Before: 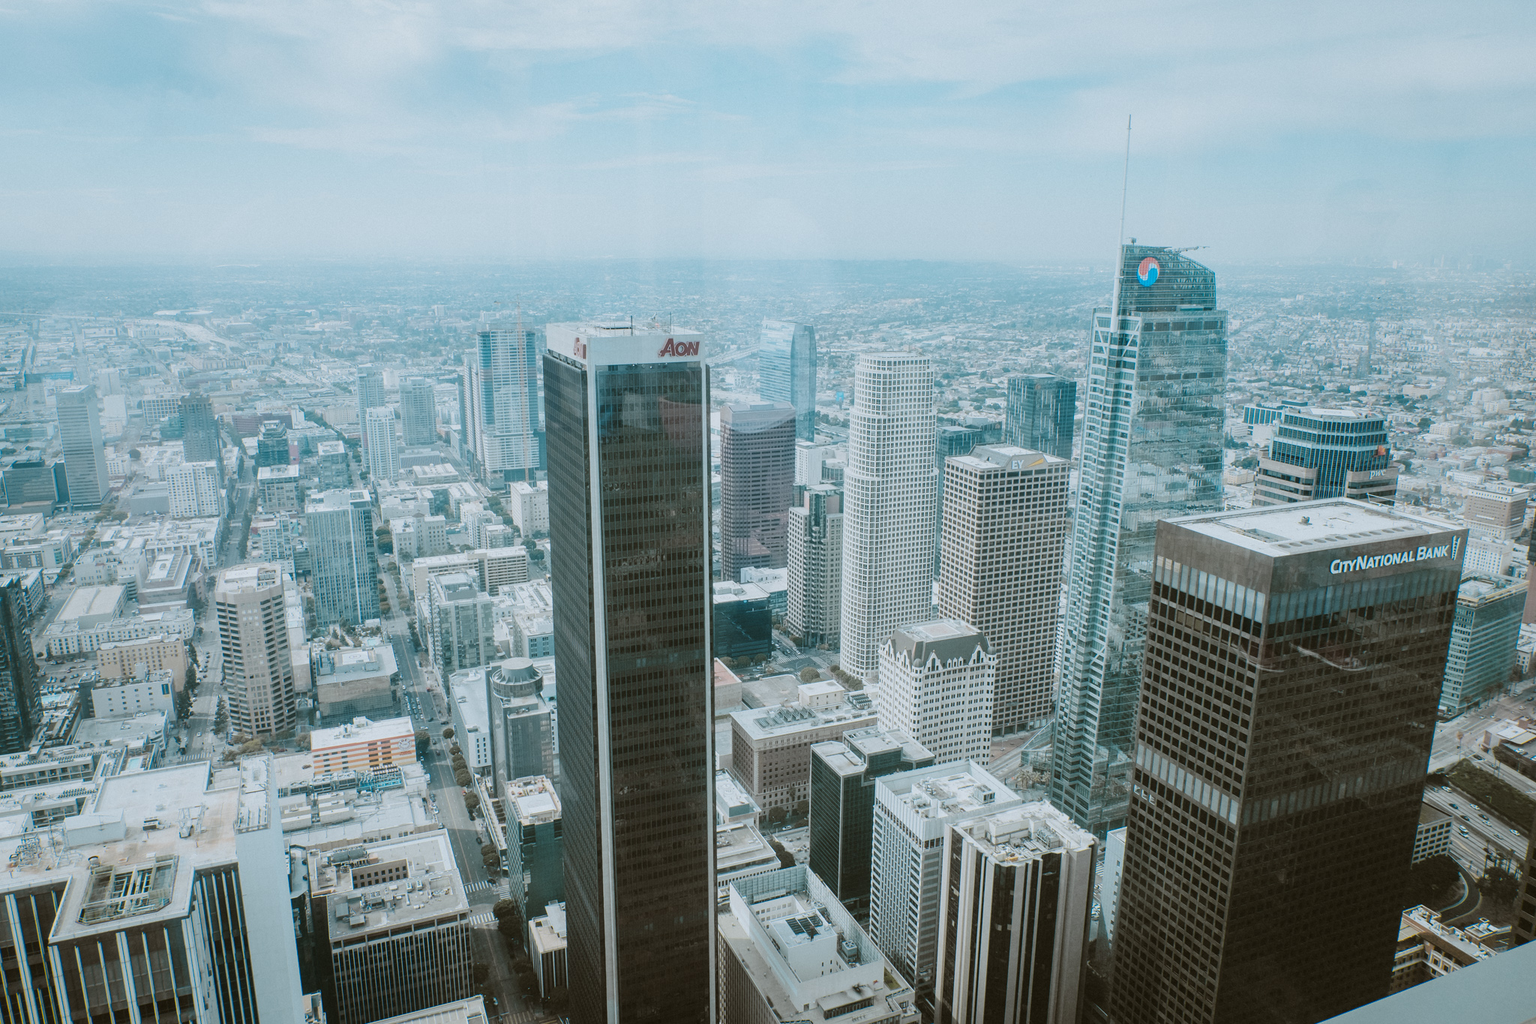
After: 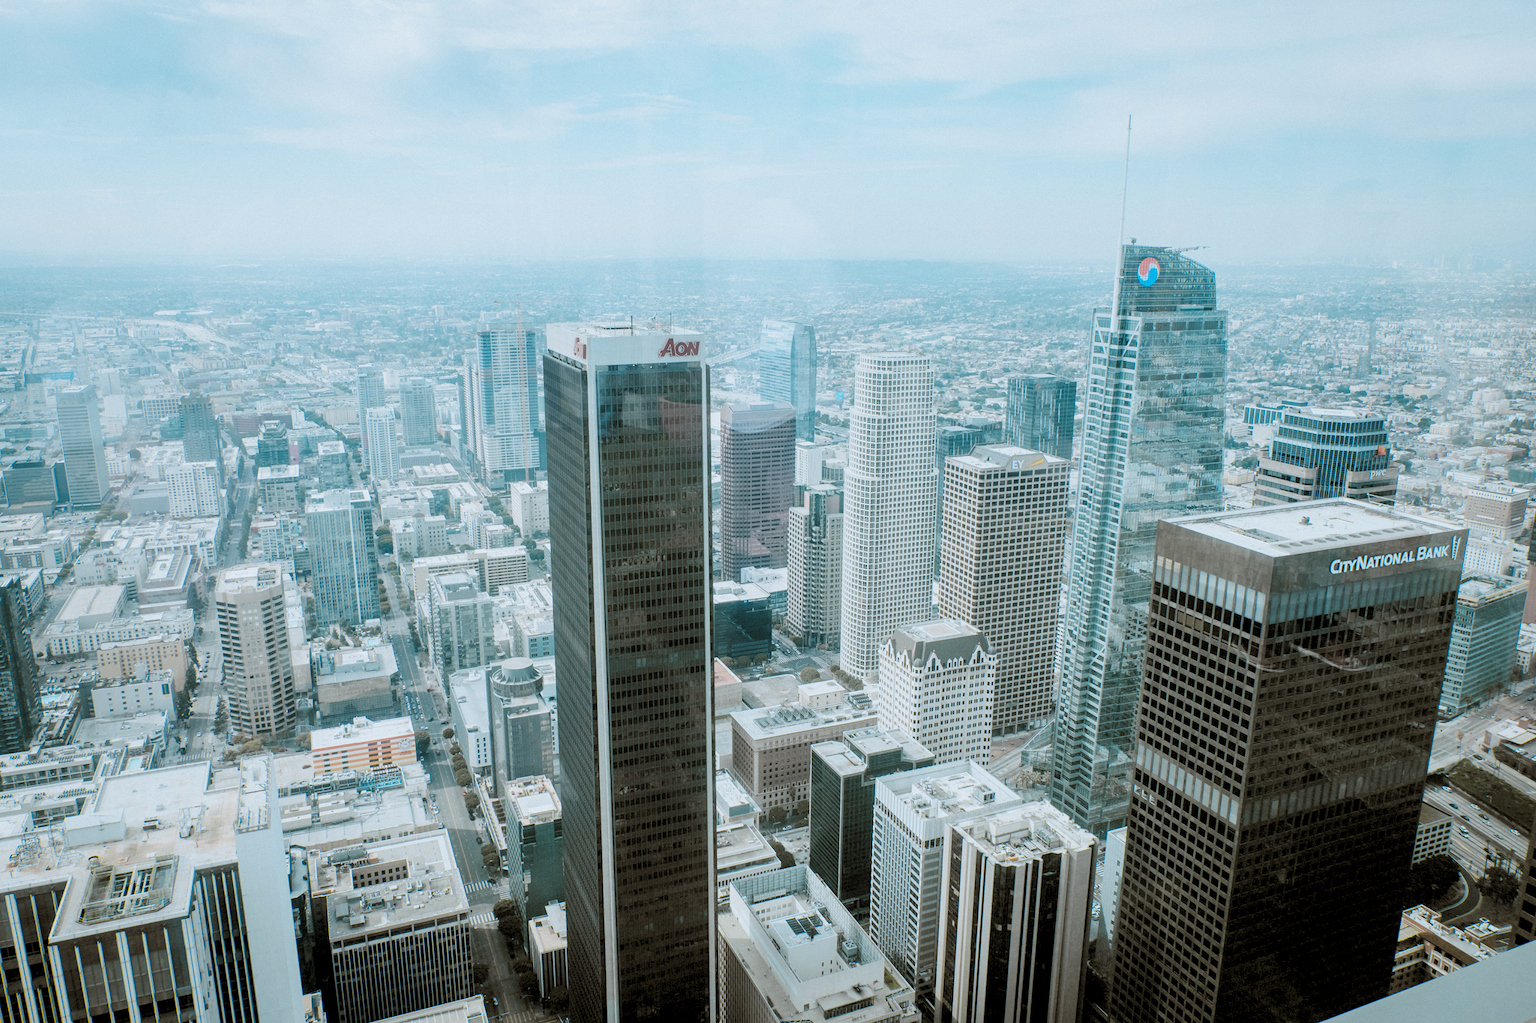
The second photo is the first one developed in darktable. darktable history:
rgb levels: levels [[0.013, 0.434, 0.89], [0, 0.5, 1], [0, 0.5, 1]]
